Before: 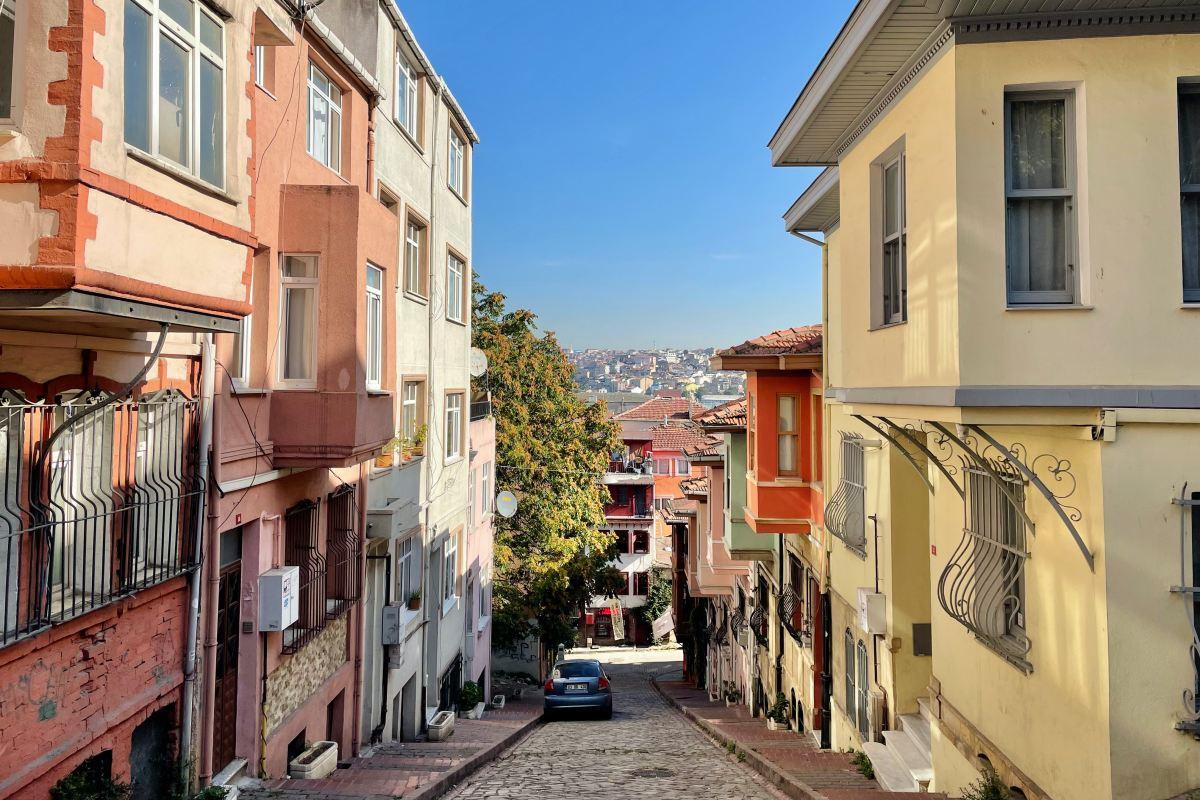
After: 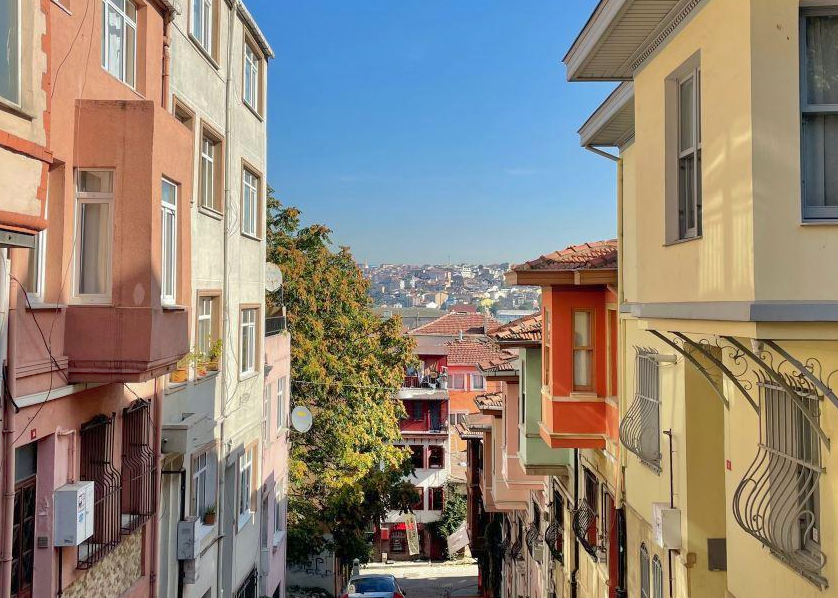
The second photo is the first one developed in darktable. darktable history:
crop and rotate: left 17.166%, top 10.821%, right 12.964%, bottom 14.398%
shadows and highlights: on, module defaults
